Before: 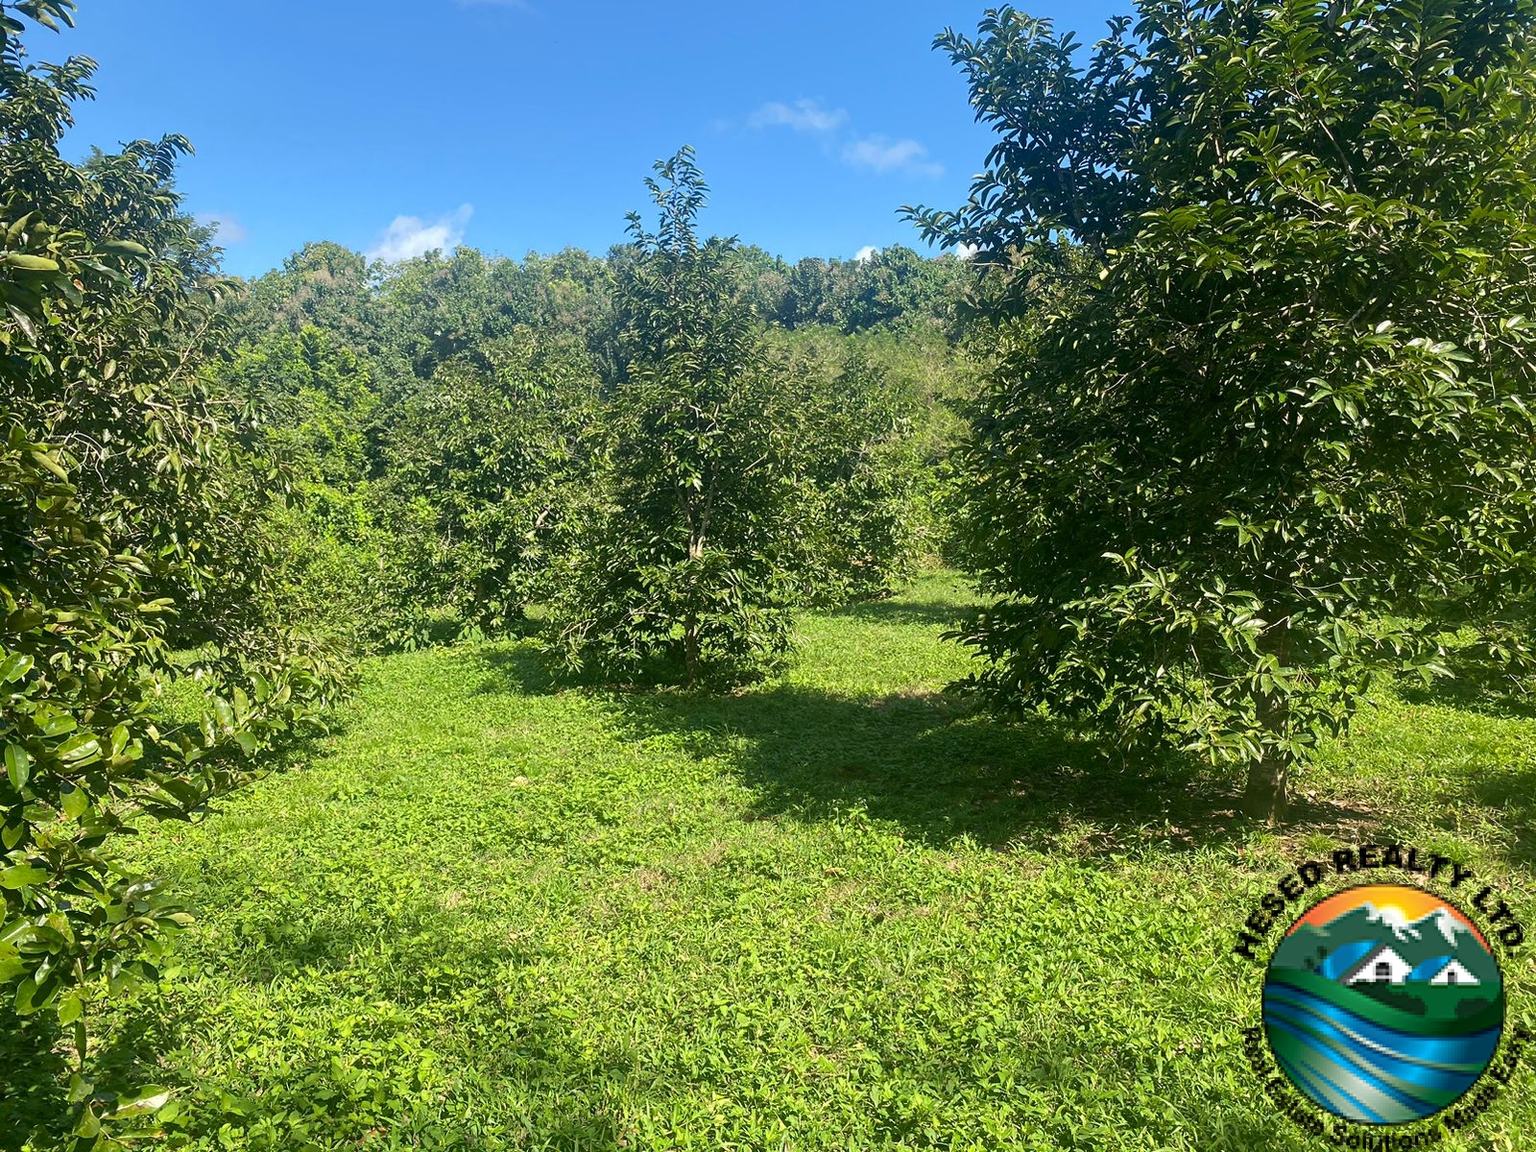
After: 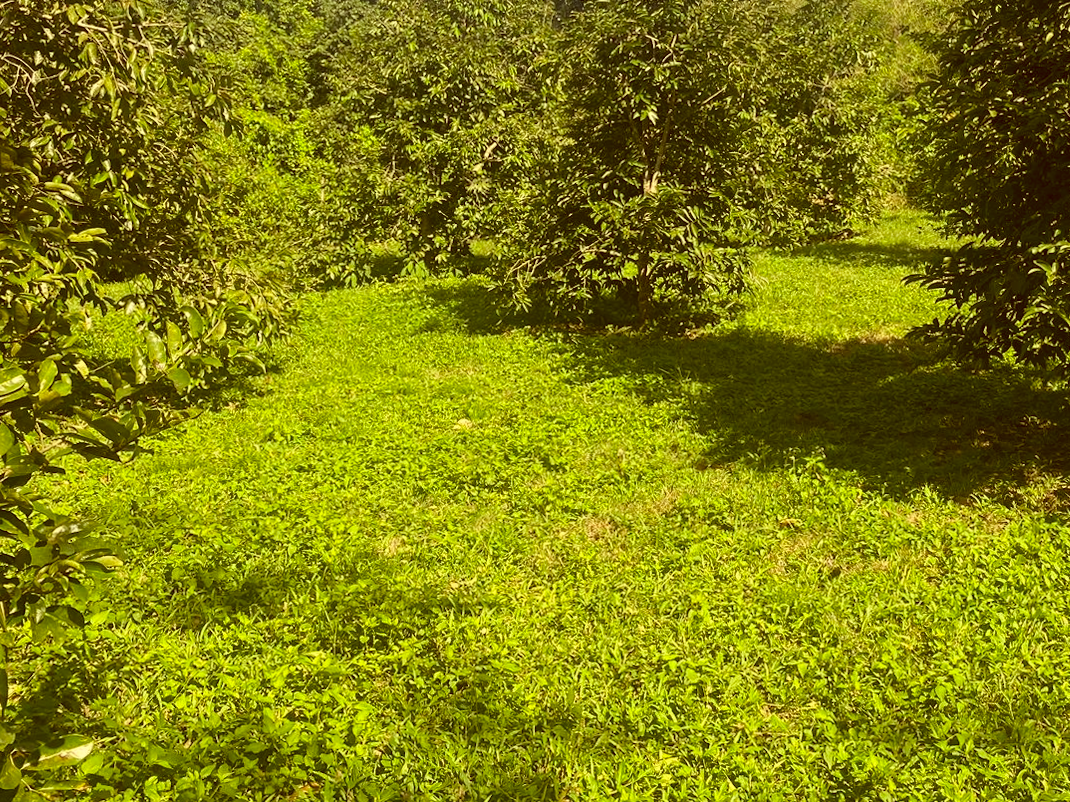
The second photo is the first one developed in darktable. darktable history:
crop and rotate: angle -0.82°, left 3.85%, top 31.828%, right 27.992%
color correction: highlights a* 1.12, highlights b* 24.26, shadows a* 15.58, shadows b* 24.26
